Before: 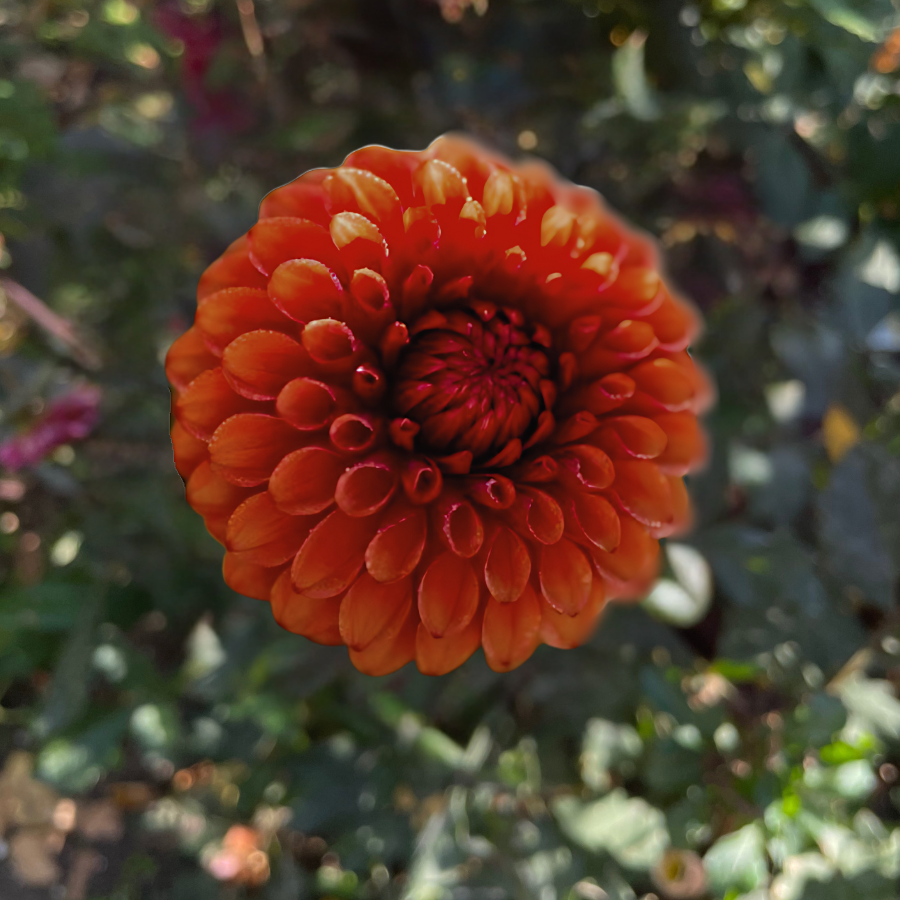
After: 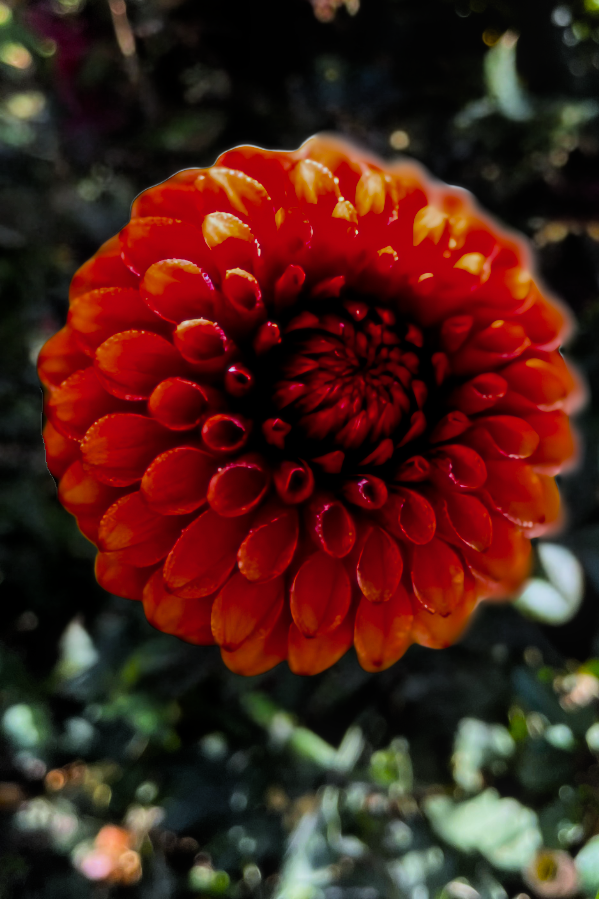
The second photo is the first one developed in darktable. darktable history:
tone equalizer: -8 EV -0.75 EV, -7 EV -0.7 EV, -6 EV -0.6 EV, -5 EV -0.4 EV, -3 EV 0.4 EV, -2 EV 0.6 EV, -1 EV 0.7 EV, +0 EV 0.75 EV, edges refinement/feathering 500, mask exposure compensation -1.57 EV, preserve details no
local contrast: detail 110%
crop and rotate: left 14.292%, right 19.041%
soften: size 10%, saturation 50%, brightness 0.2 EV, mix 10%
white balance: red 0.924, blue 1.095
color balance: output saturation 110%
filmic rgb: black relative exposure -7.75 EV, white relative exposure 4.4 EV, threshold 3 EV, target black luminance 0%, hardness 3.76, latitude 50.51%, contrast 1.074, highlights saturation mix 10%, shadows ↔ highlights balance -0.22%, color science v4 (2020), enable highlight reconstruction true
exposure: compensate highlight preservation false
